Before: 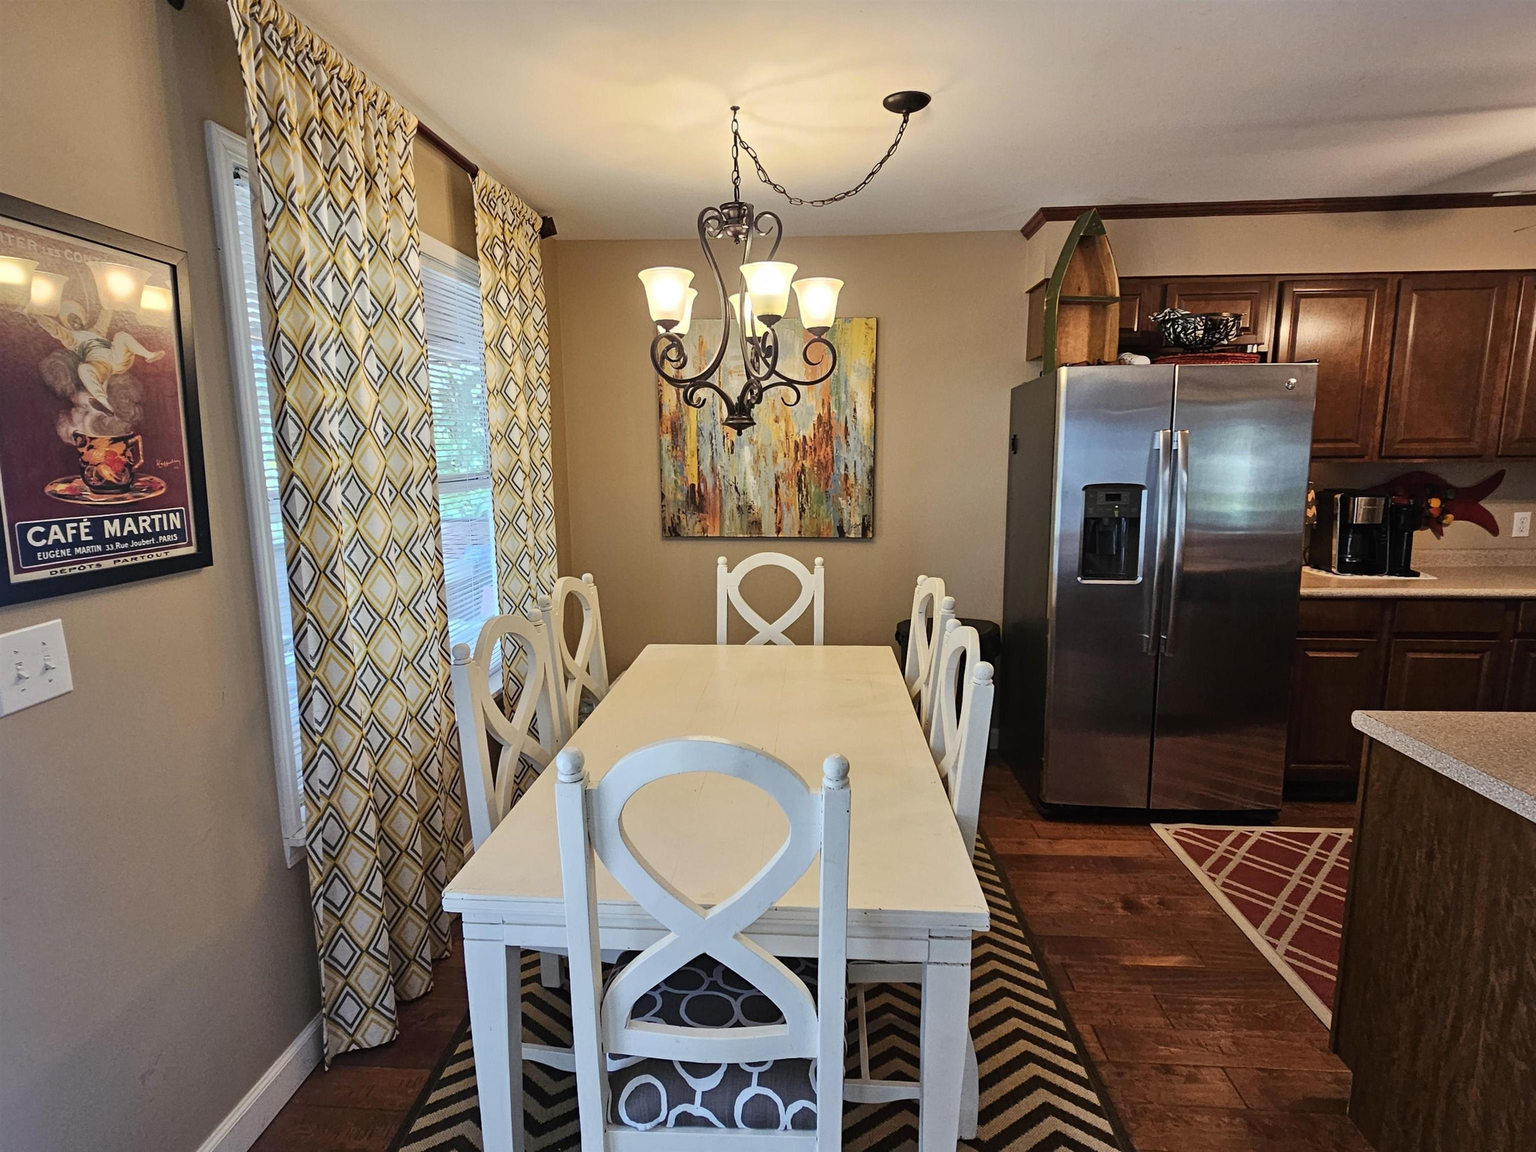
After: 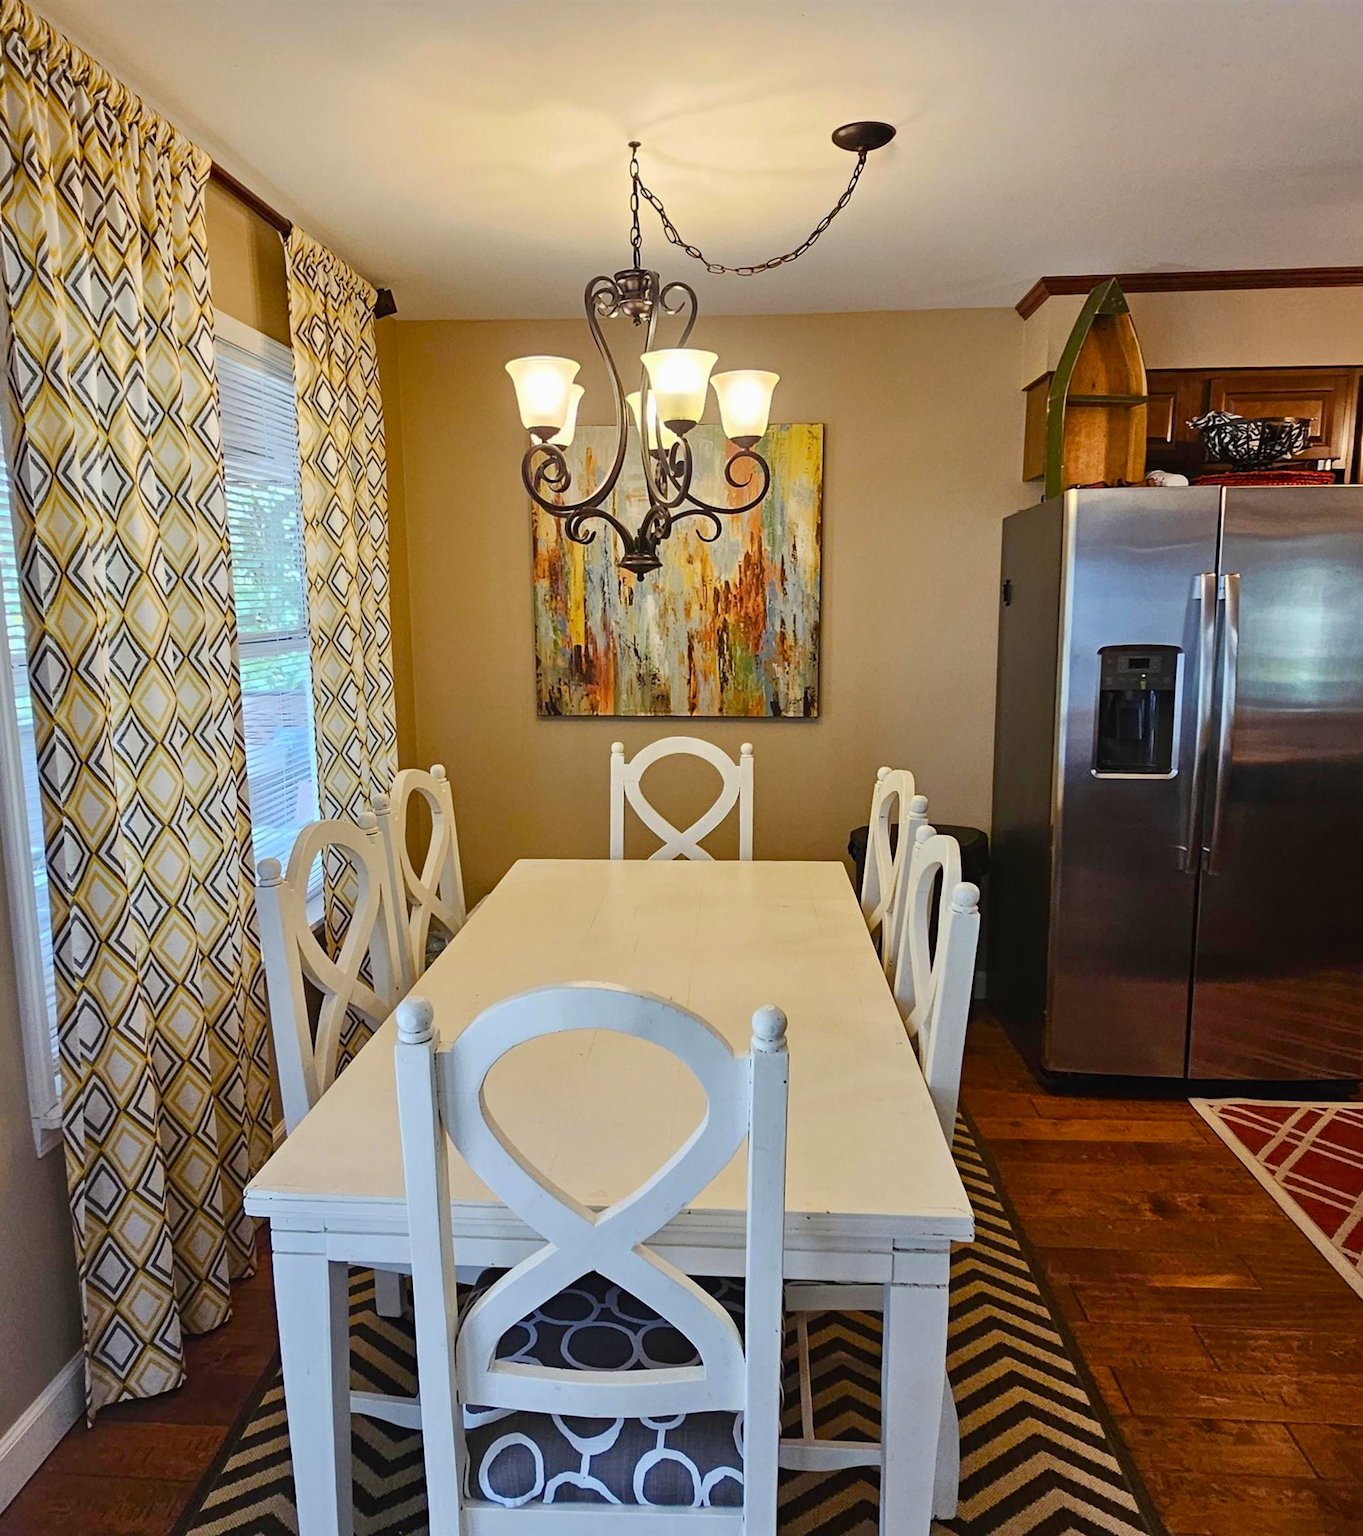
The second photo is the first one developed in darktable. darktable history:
crop: left 16.899%, right 16.556%
color balance rgb: perceptual saturation grading › global saturation 35%, perceptual saturation grading › highlights -30%, perceptual saturation grading › shadows 35%, perceptual brilliance grading › global brilliance 3%, perceptual brilliance grading › highlights -3%, perceptual brilliance grading › shadows 3%
contrast brightness saturation: contrast -0.02, brightness -0.01, saturation 0.03
